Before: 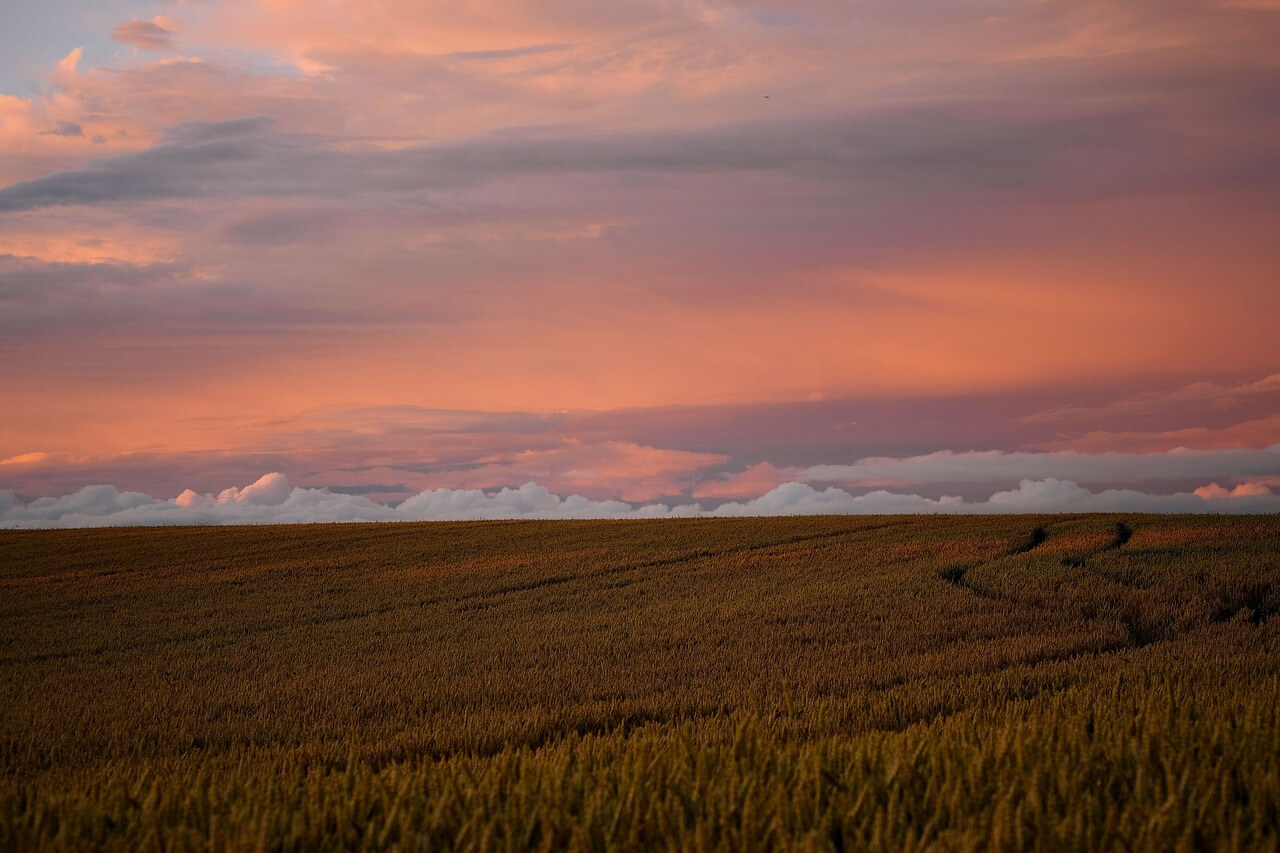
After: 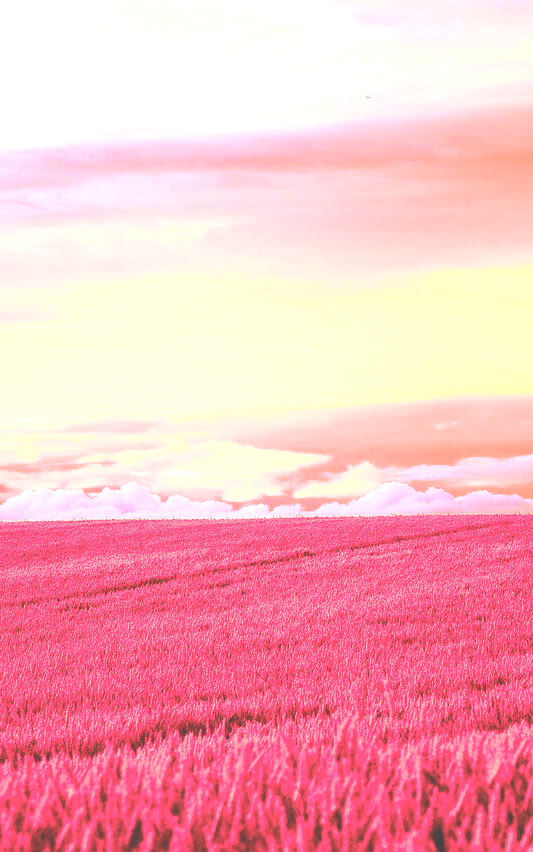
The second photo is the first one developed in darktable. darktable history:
exposure: black level correction -0.062, exposure -0.05 EV, compensate highlight preservation false
white balance: red 4.26, blue 1.802
crop: left 31.229%, right 27.105%
velvia: on, module defaults
color zones: curves: ch0 [(0.257, 0.558) (0.75, 0.565)]; ch1 [(0.004, 0.857) (0.14, 0.416) (0.257, 0.695) (0.442, 0.032) (0.736, 0.266) (0.891, 0.741)]; ch2 [(0, 0.623) (0.112, 0.436) (0.271, 0.474) (0.516, 0.64) (0.743, 0.286)]
